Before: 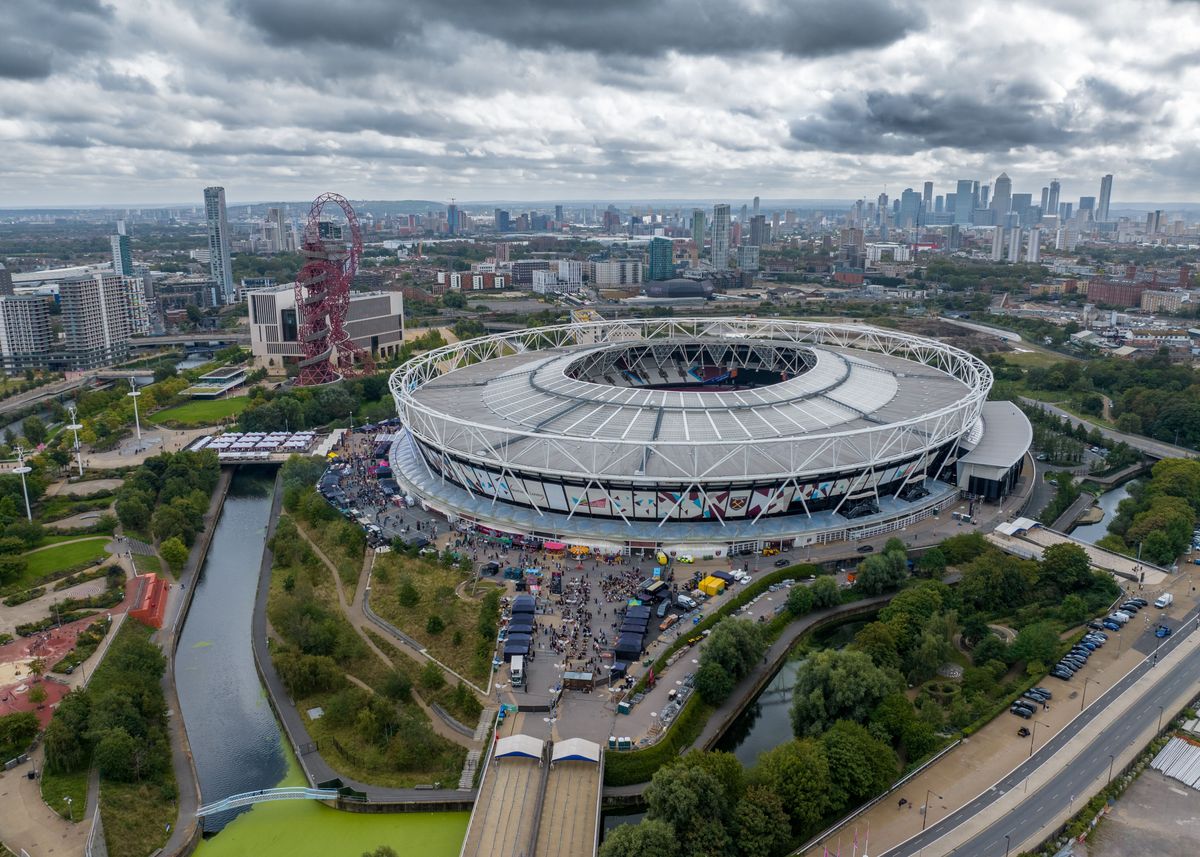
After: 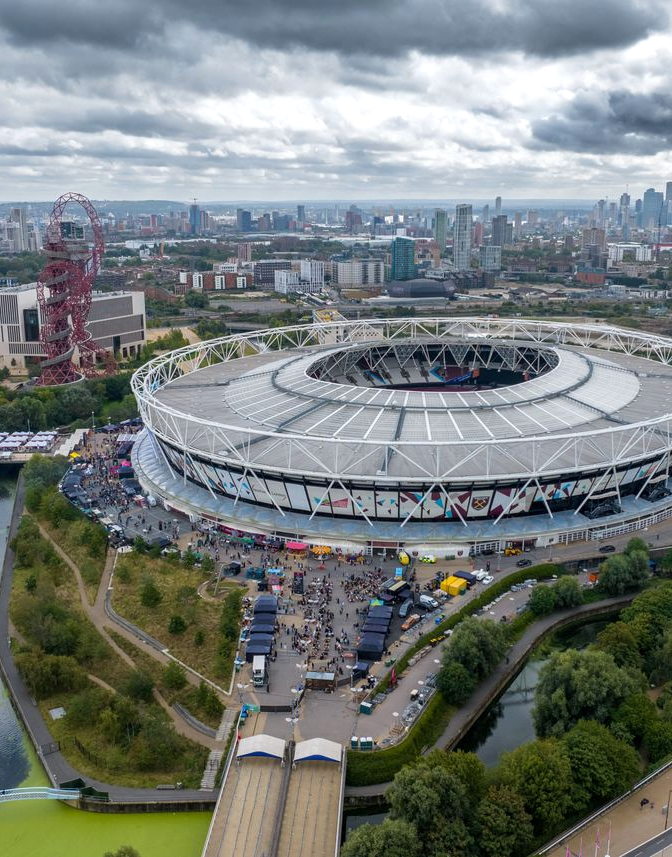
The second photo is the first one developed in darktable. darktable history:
exposure: exposure 0.215 EV, compensate exposure bias true, compensate highlight preservation false
crop: left 21.548%, right 22.452%
